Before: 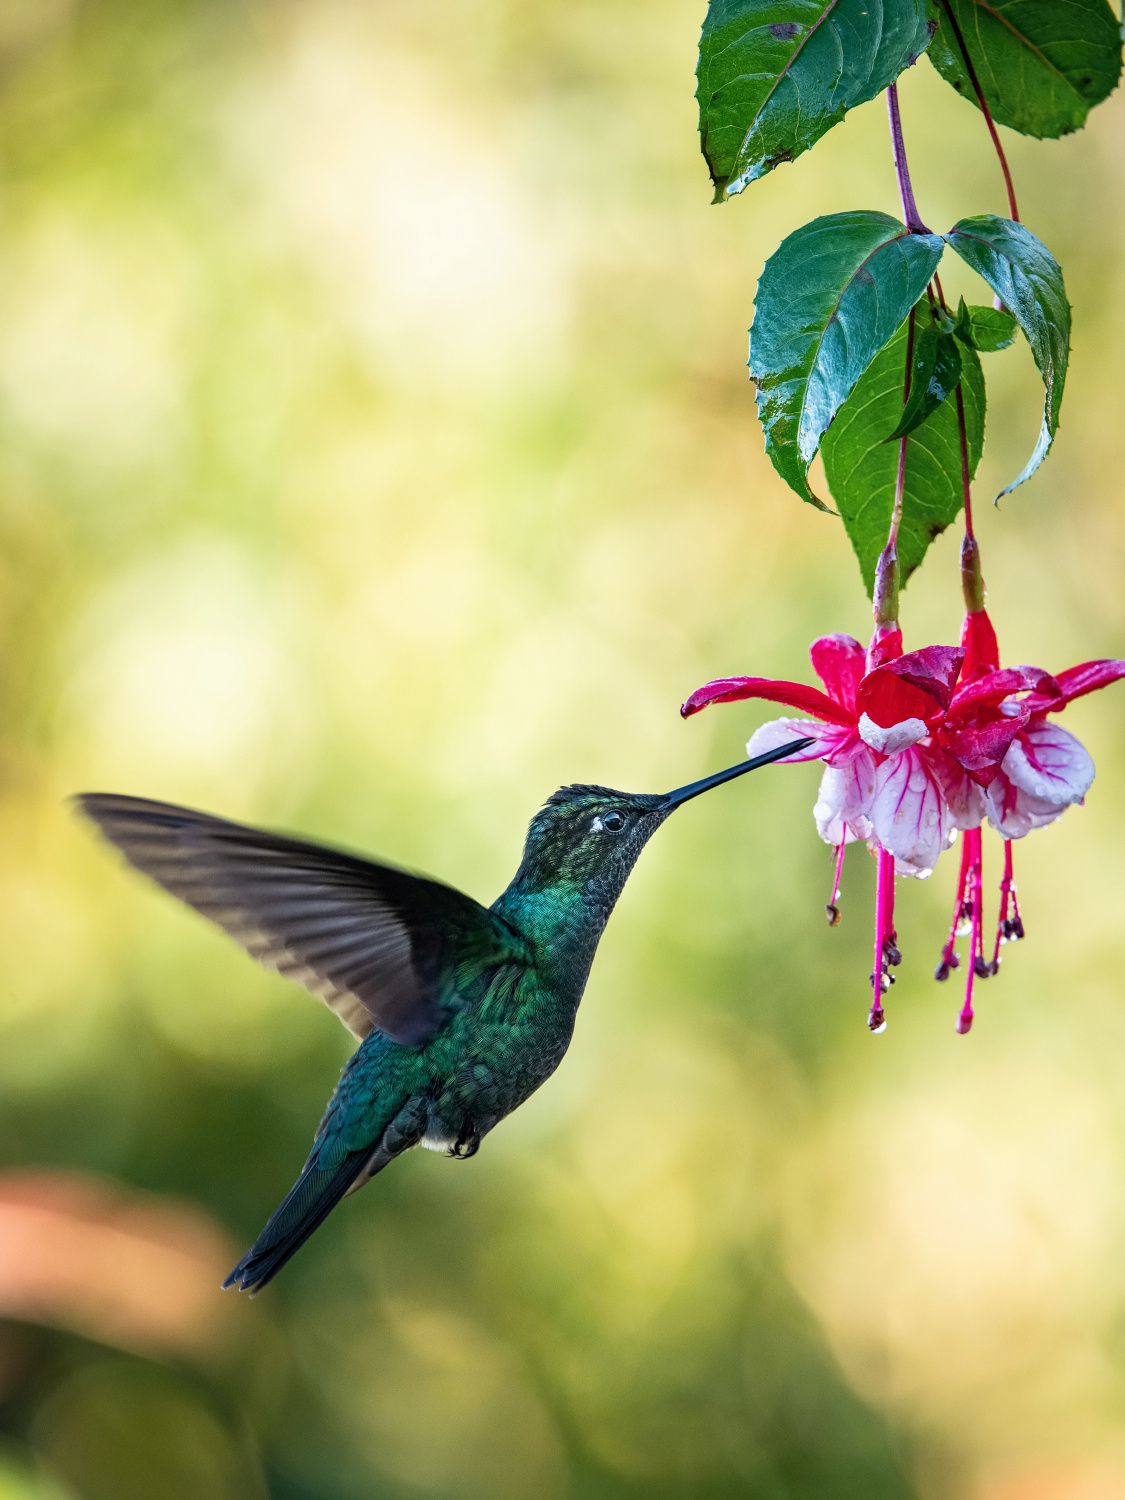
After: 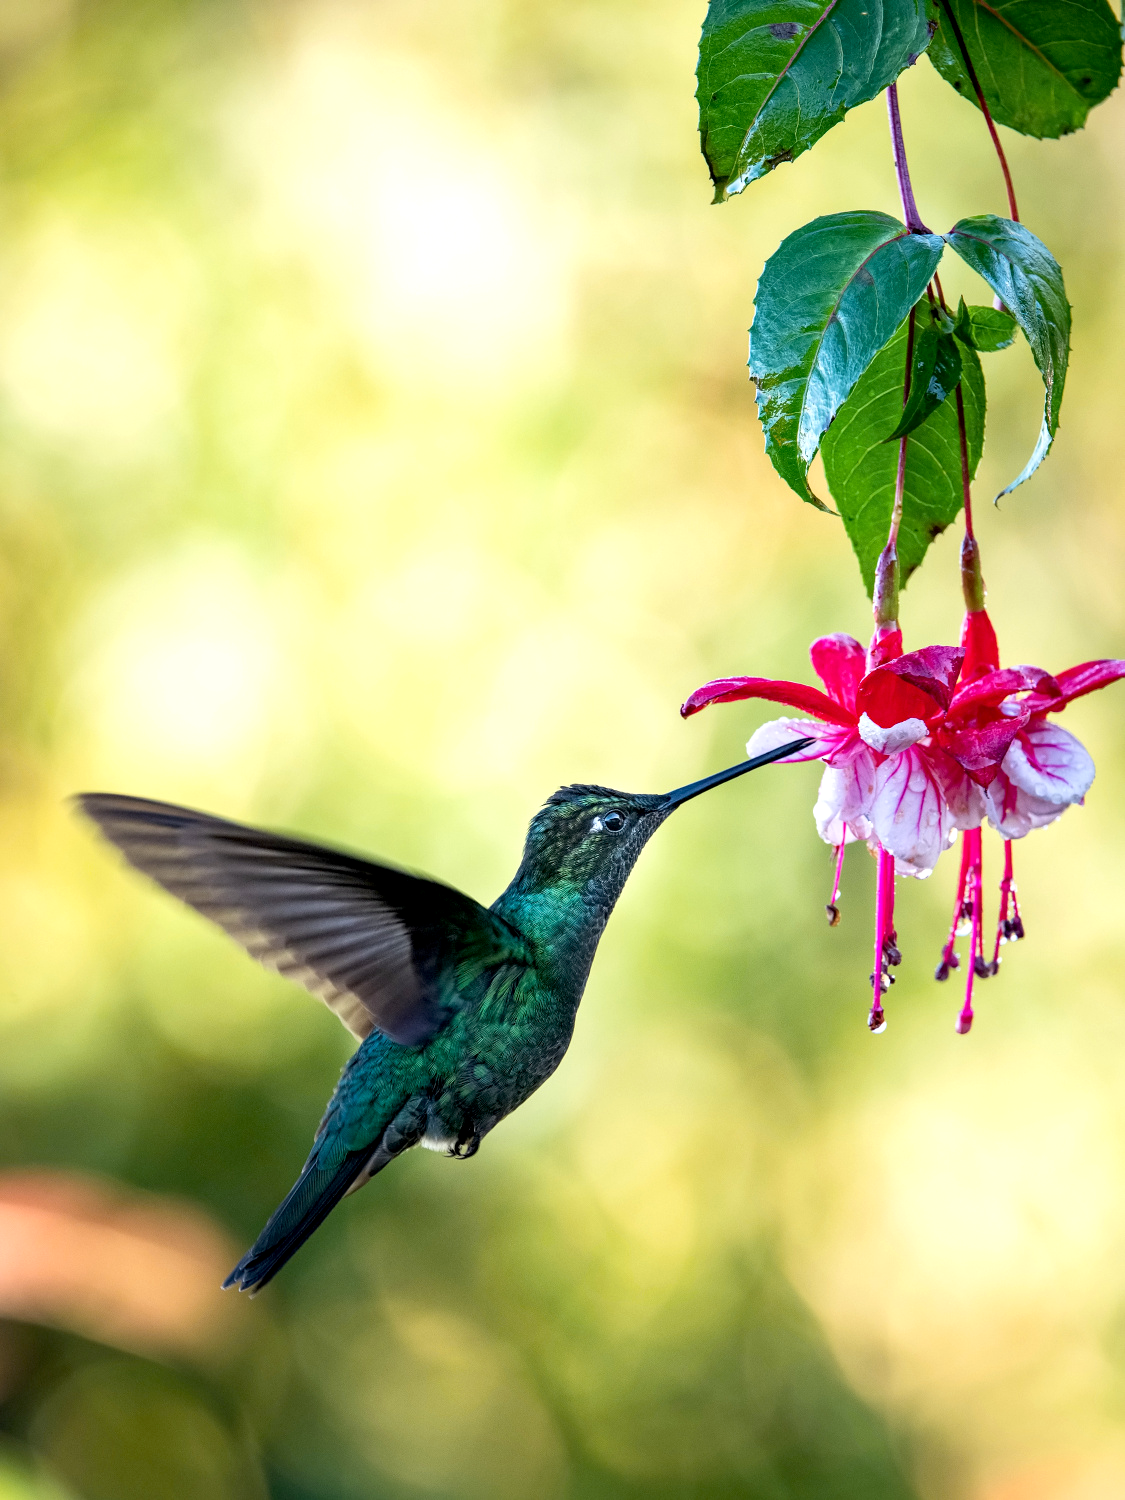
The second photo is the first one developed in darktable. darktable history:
exposure: black level correction 0.005, exposure 0.286 EV, compensate highlight preservation false
white balance: red 1, blue 1
